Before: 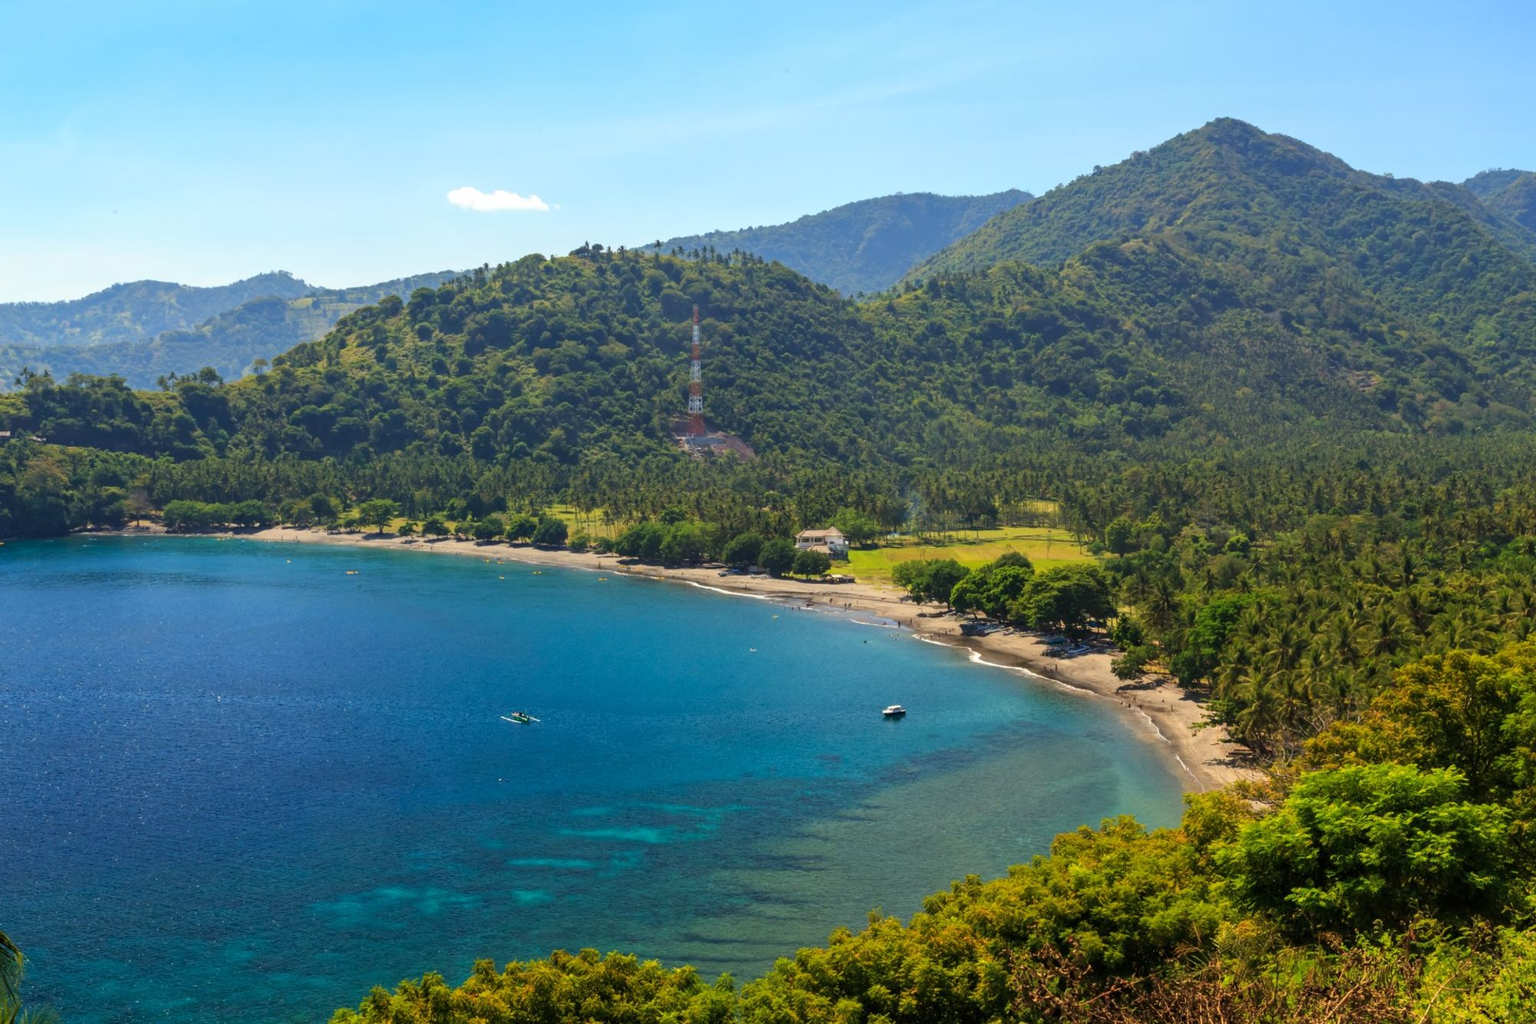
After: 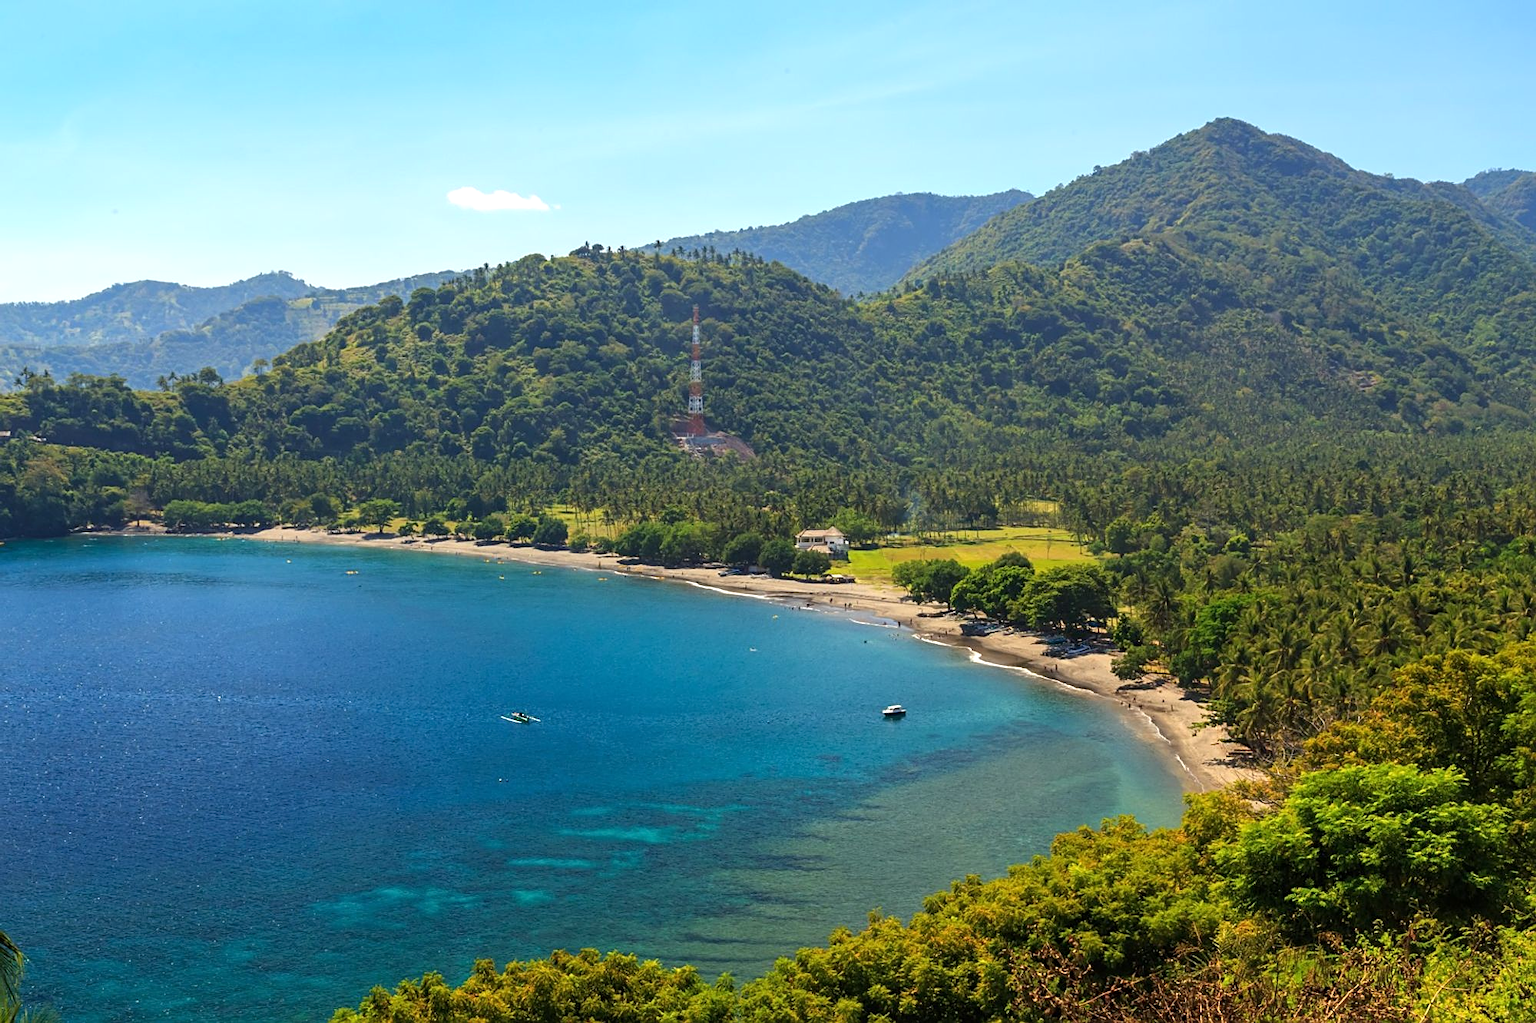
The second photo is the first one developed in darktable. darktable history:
exposure: exposure 0.171 EV, compensate exposure bias true, compensate highlight preservation false
sharpen: on, module defaults
